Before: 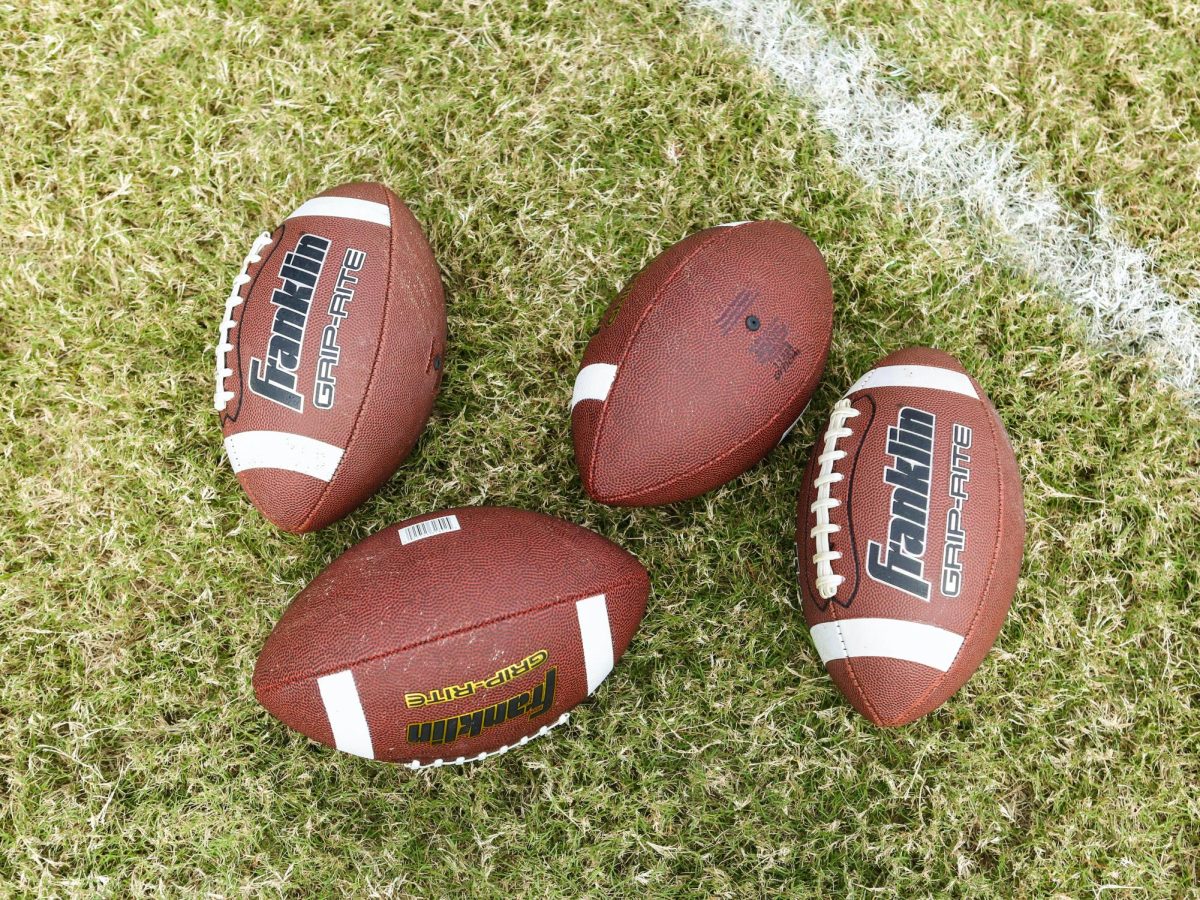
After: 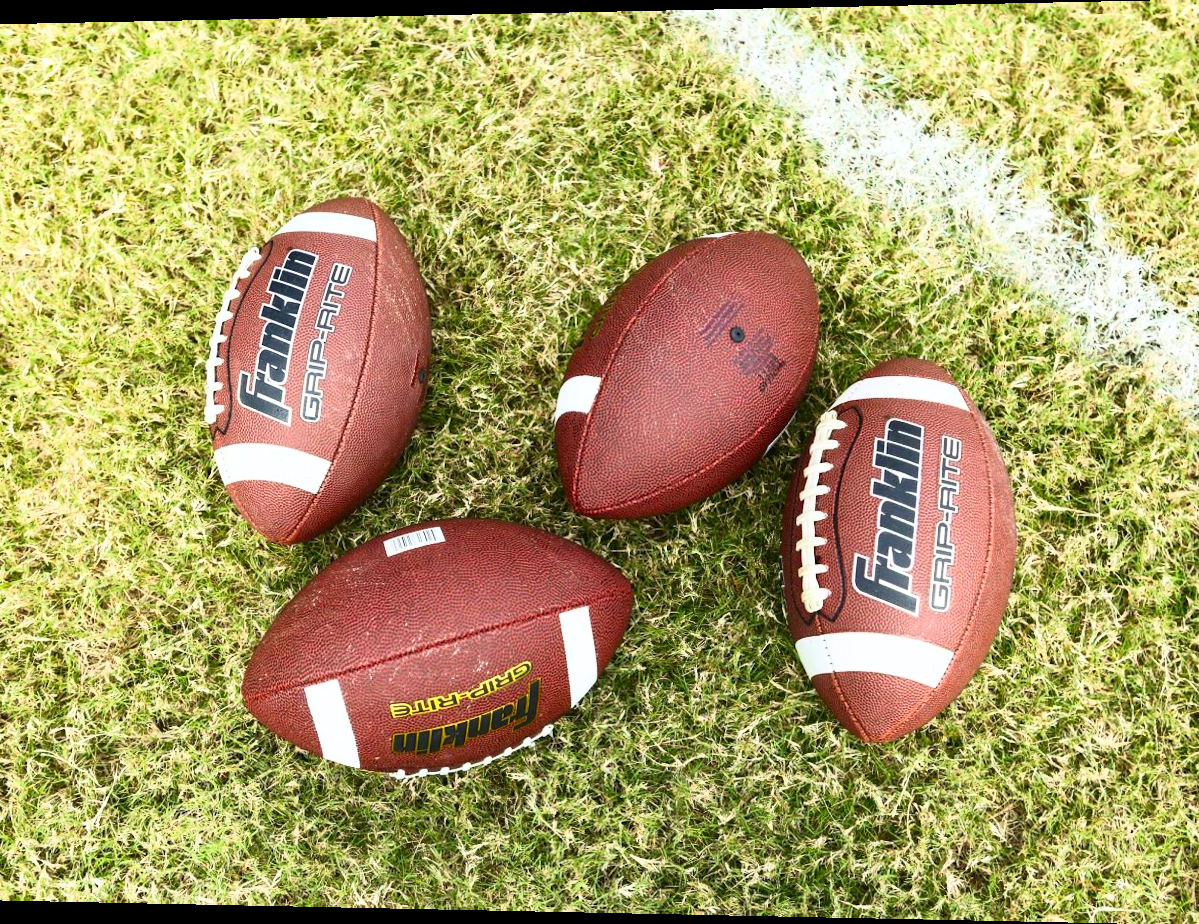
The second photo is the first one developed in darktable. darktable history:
contrast brightness saturation: contrast 0.23, brightness 0.1, saturation 0.29
rotate and perspective: lens shift (horizontal) -0.055, automatic cropping off
base curve: curves: ch0 [(0, 0) (0.257, 0.25) (0.482, 0.586) (0.757, 0.871) (1, 1)]
